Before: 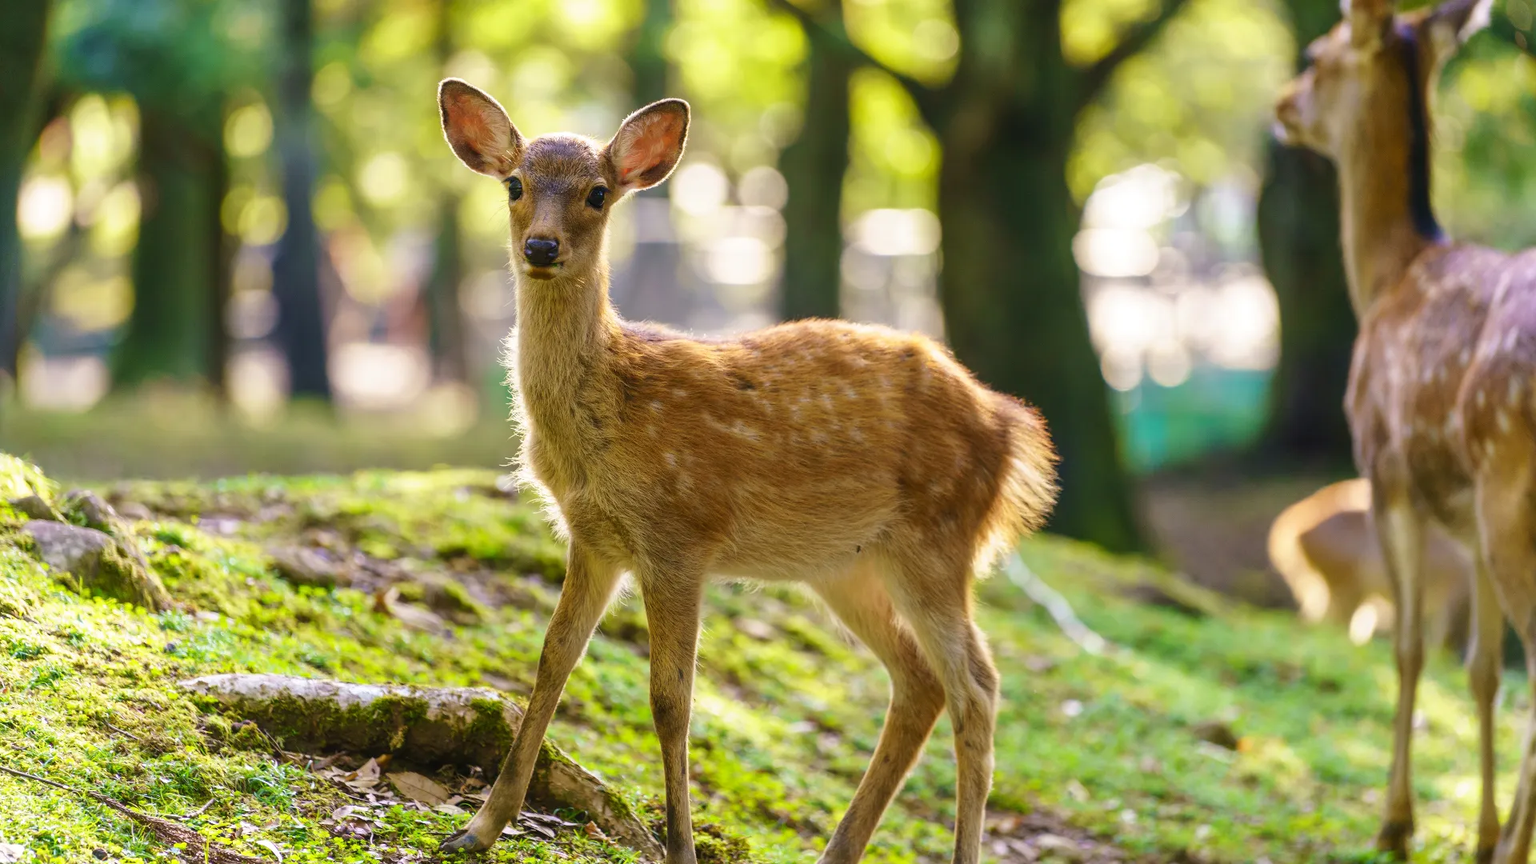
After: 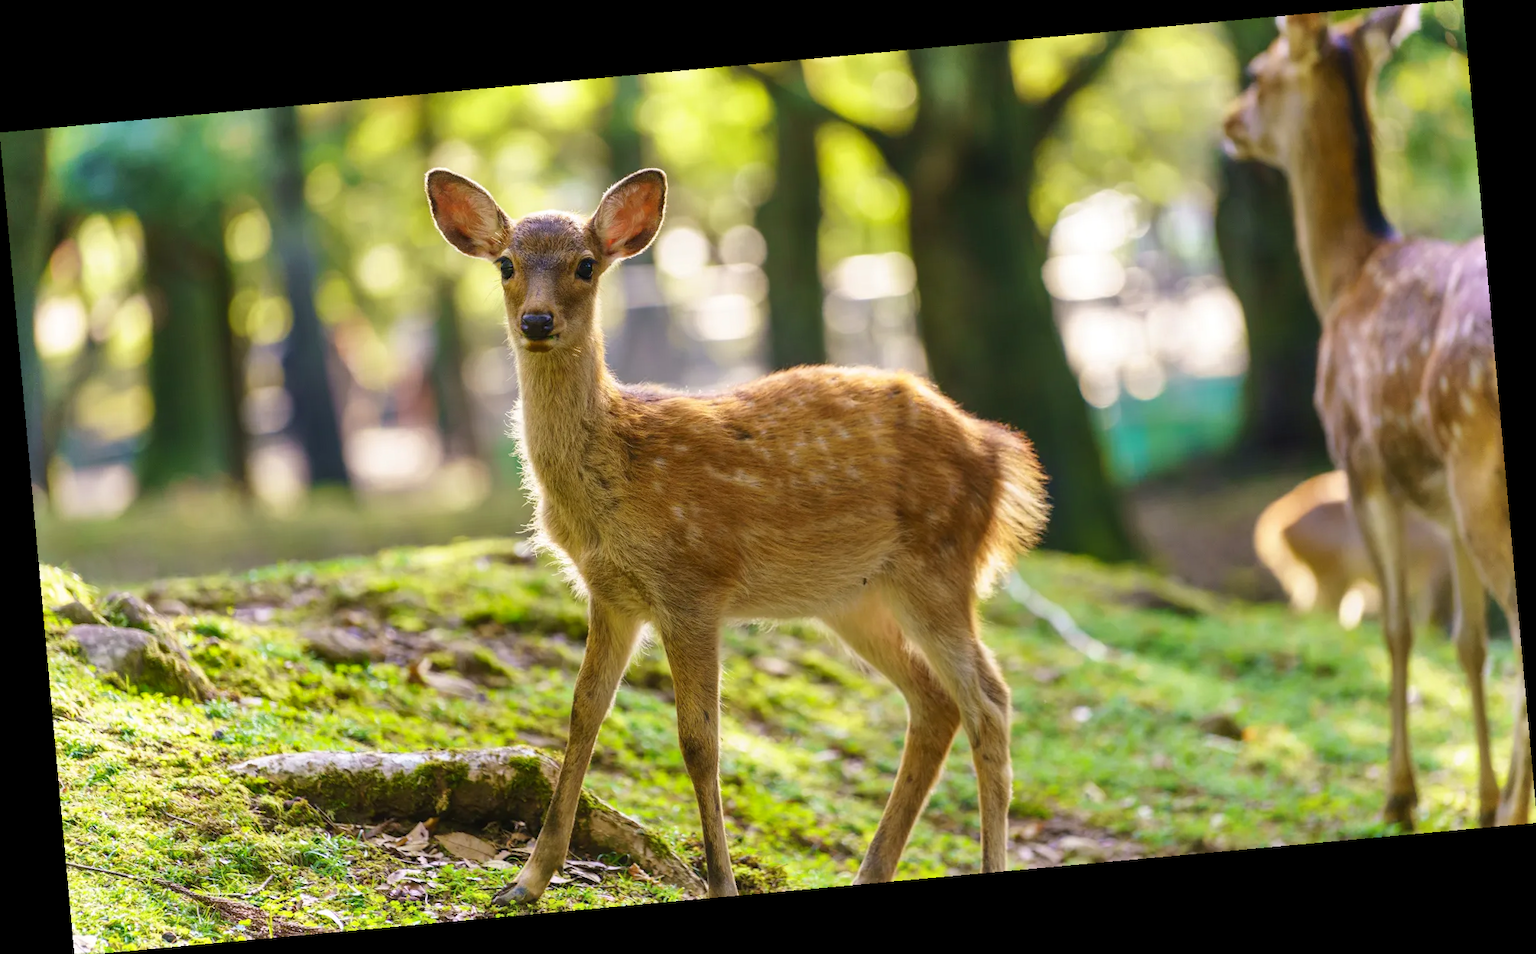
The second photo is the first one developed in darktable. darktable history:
rotate and perspective: rotation -5.2°, automatic cropping off
shadows and highlights: soften with gaussian
